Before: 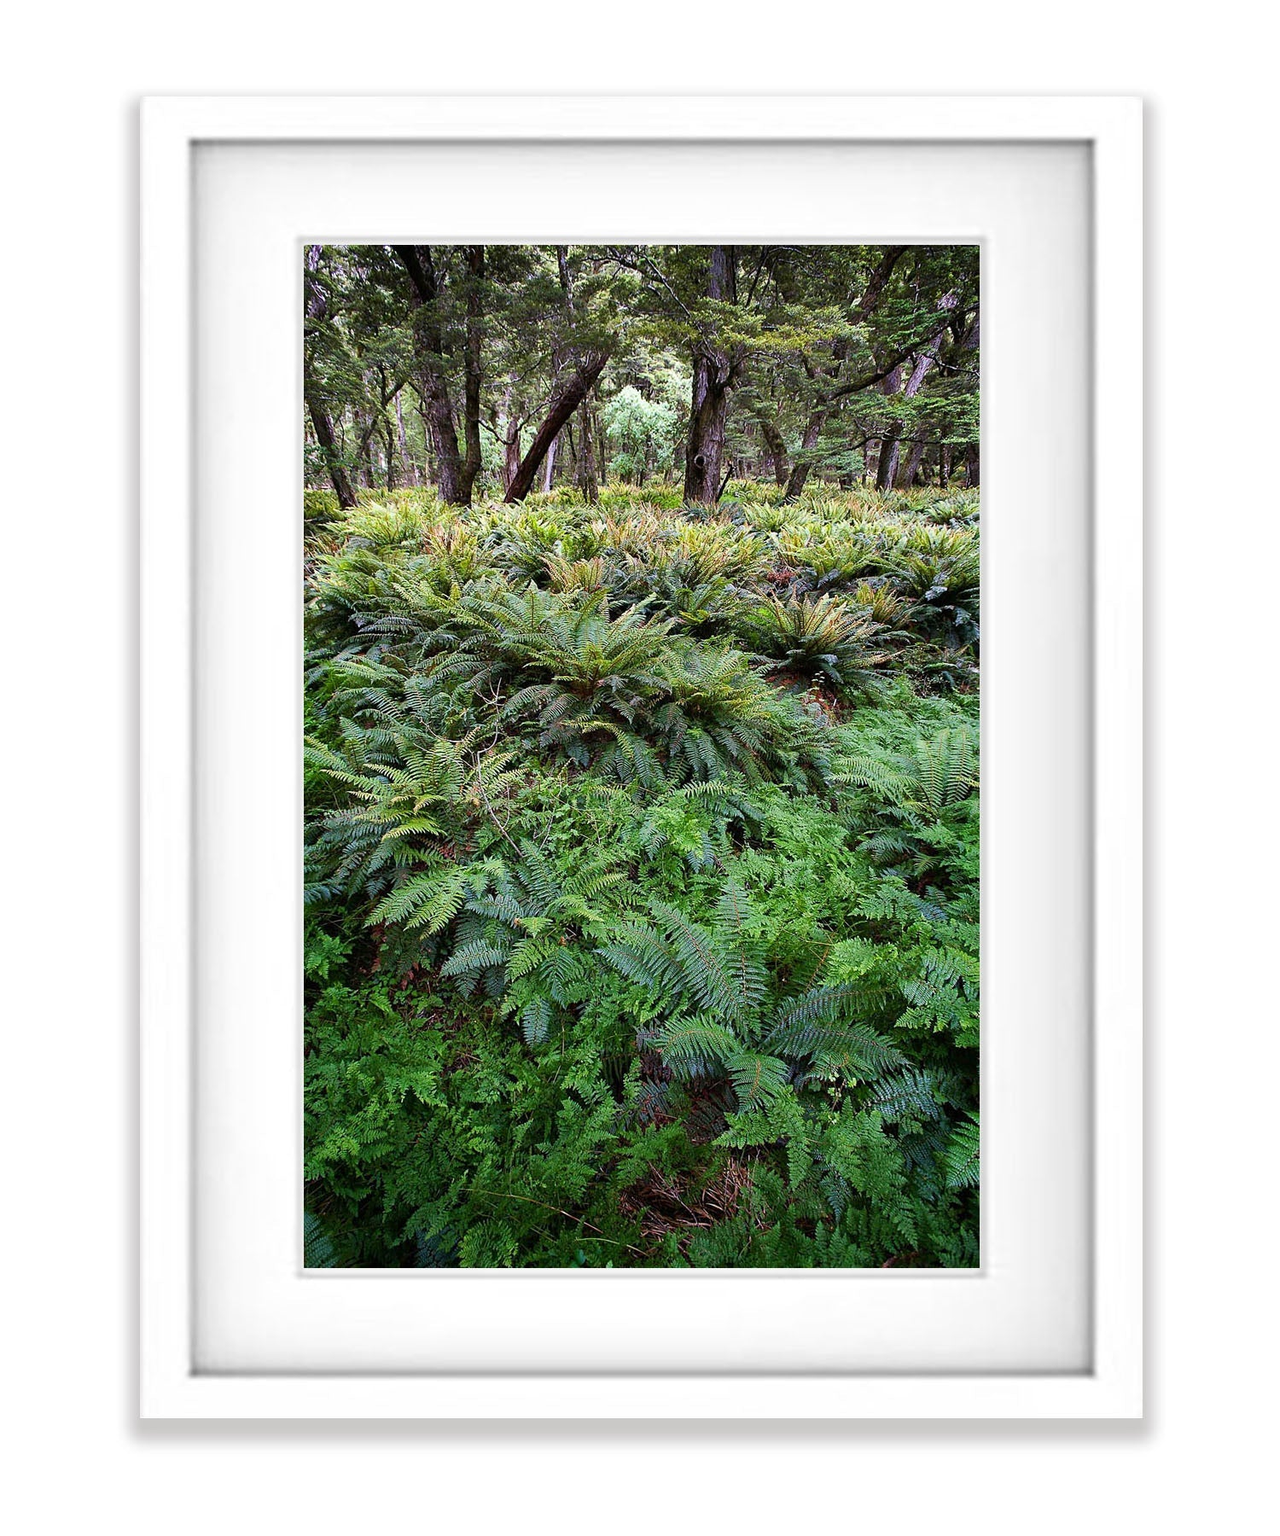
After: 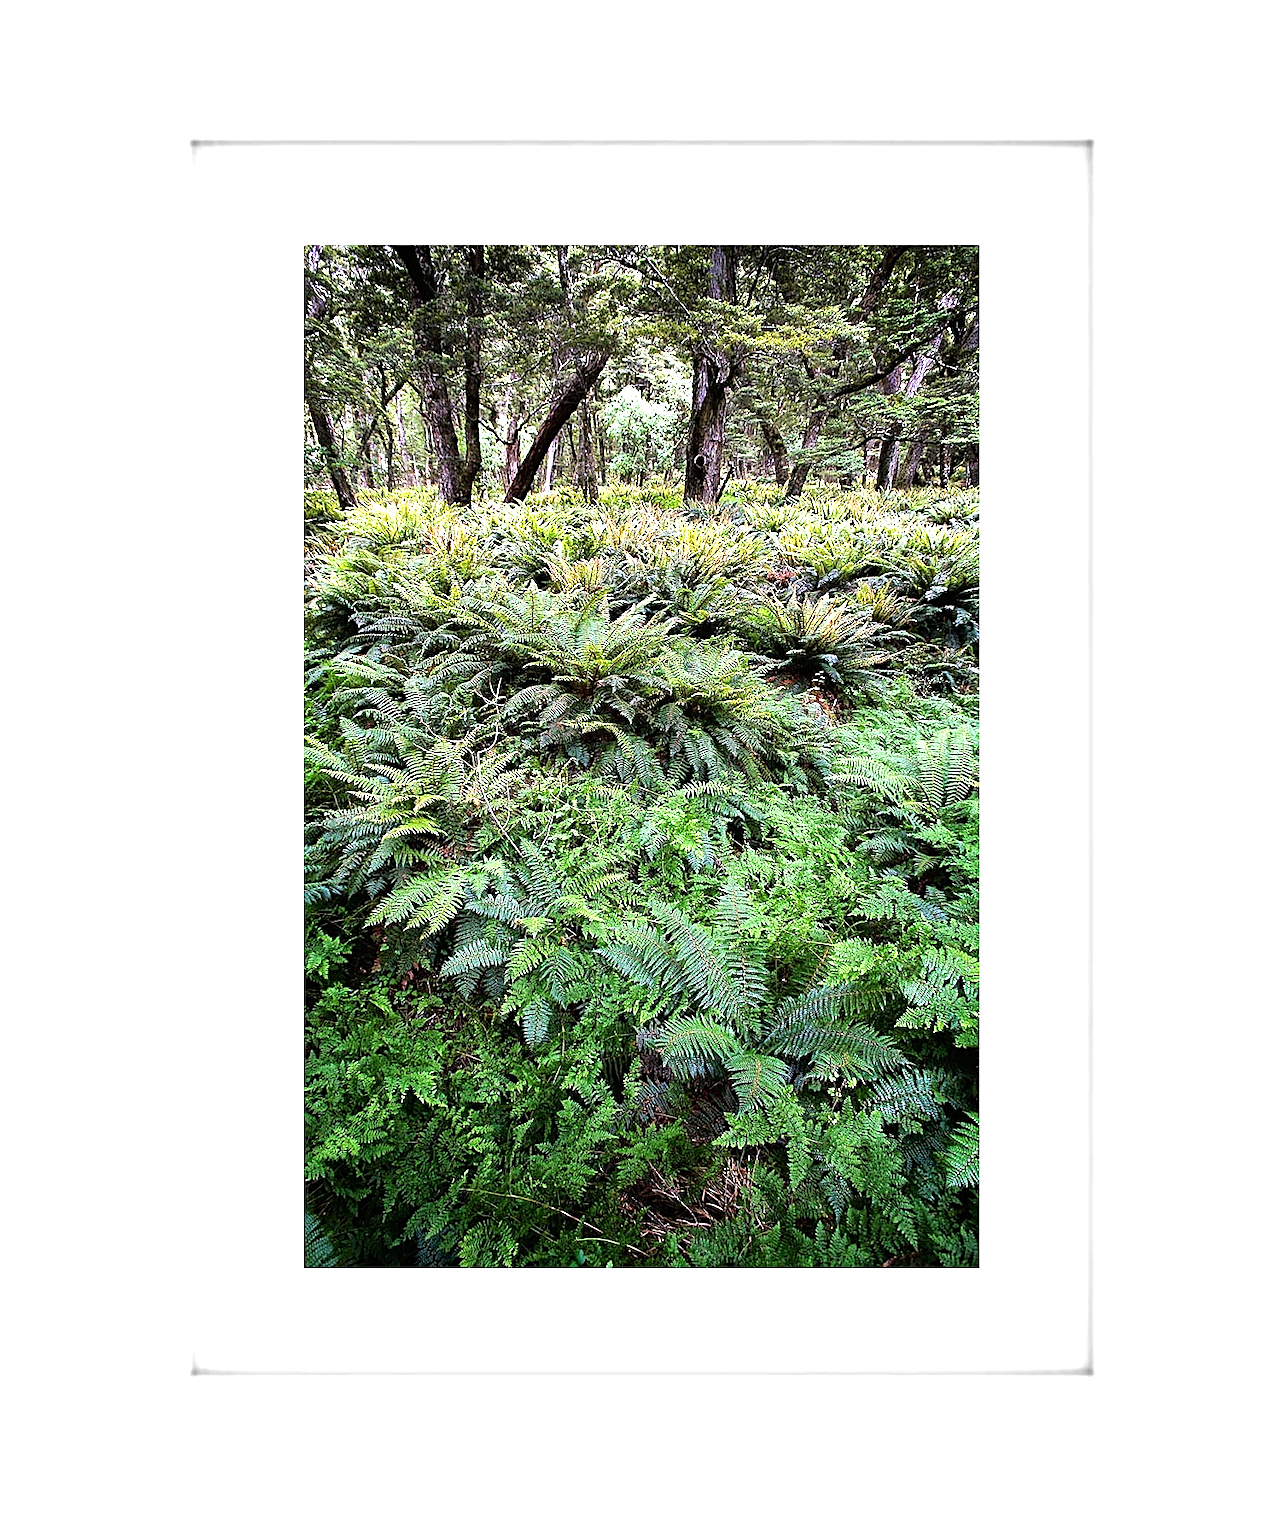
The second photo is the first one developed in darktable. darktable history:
sharpen: on, module defaults
tone equalizer: -8 EV -1.09 EV, -7 EV -1.01 EV, -6 EV -0.831 EV, -5 EV -0.571 EV, -3 EV 0.579 EV, -2 EV 0.886 EV, -1 EV 0.987 EV, +0 EV 1.06 EV
